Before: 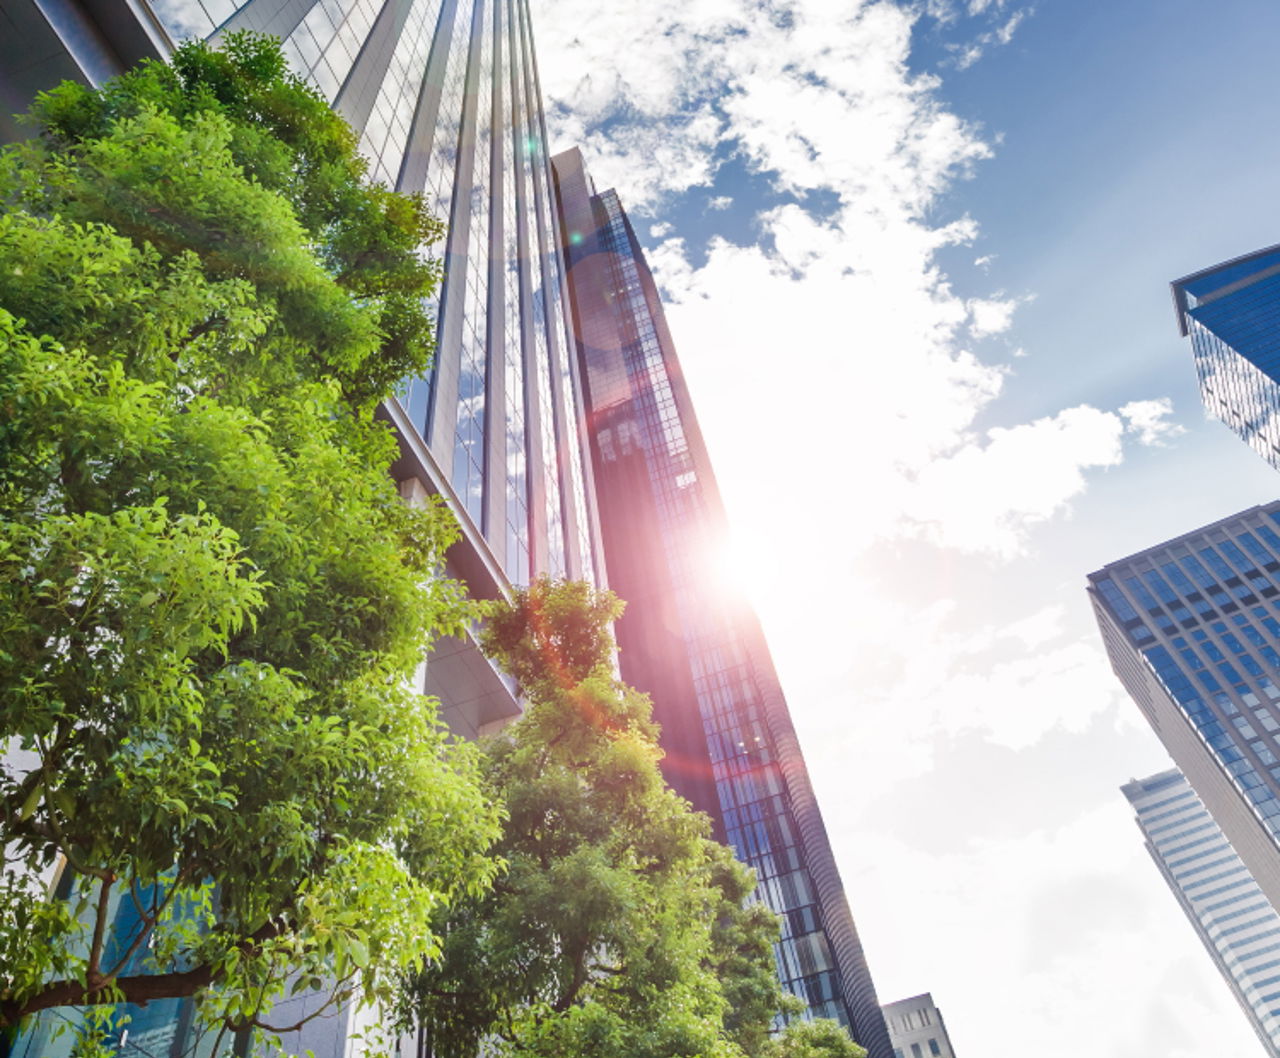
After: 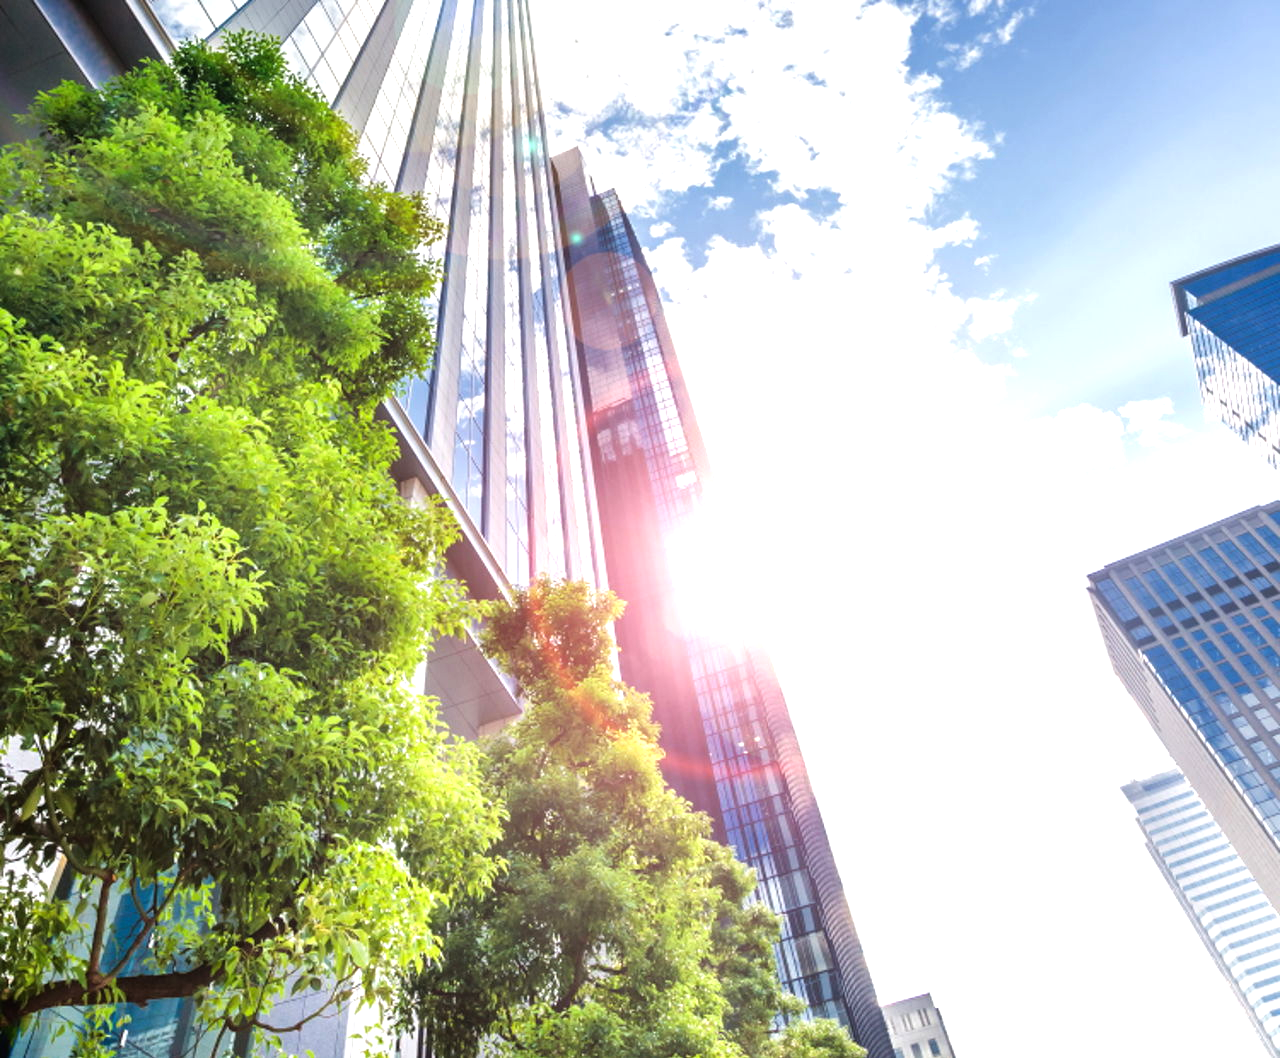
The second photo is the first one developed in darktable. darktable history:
tone equalizer: -8 EV -0.722 EV, -7 EV -0.695 EV, -6 EV -0.566 EV, -5 EV -0.415 EV, -3 EV 0.392 EV, -2 EV 0.6 EV, -1 EV 0.692 EV, +0 EV 0.759 EV
exposure: compensate highlight preservation false
